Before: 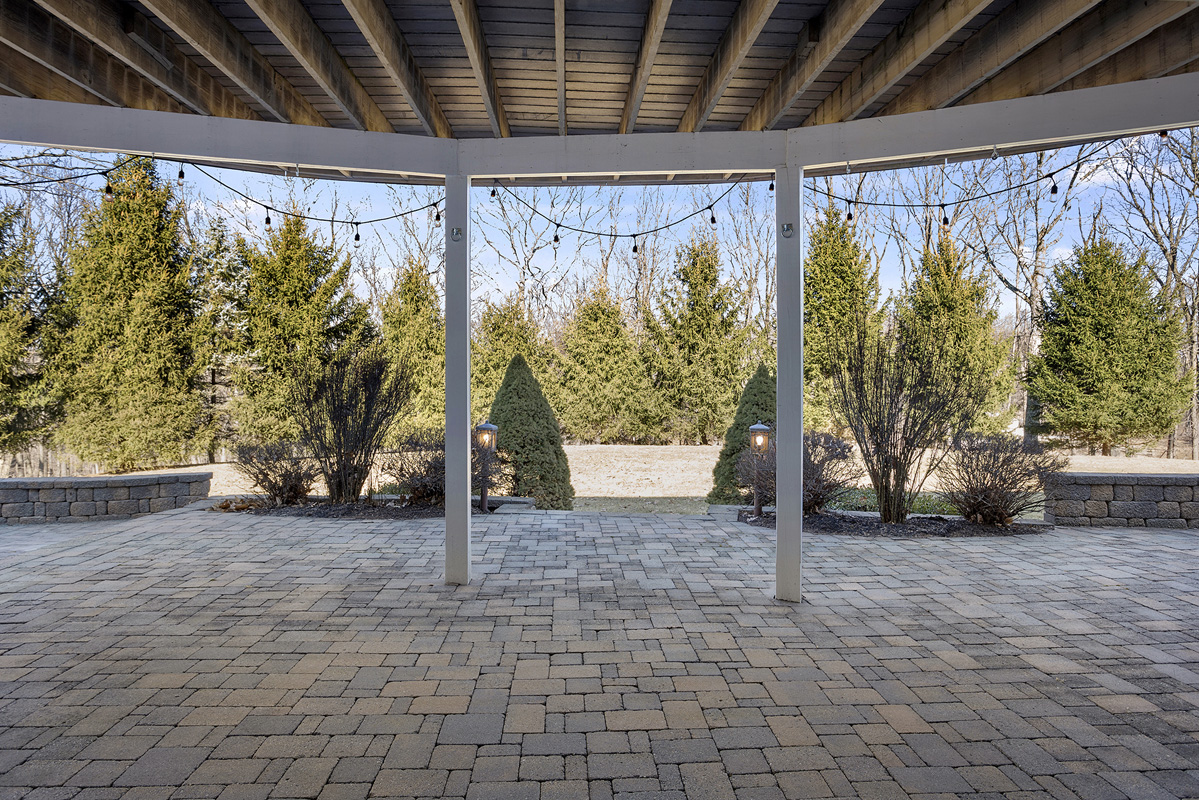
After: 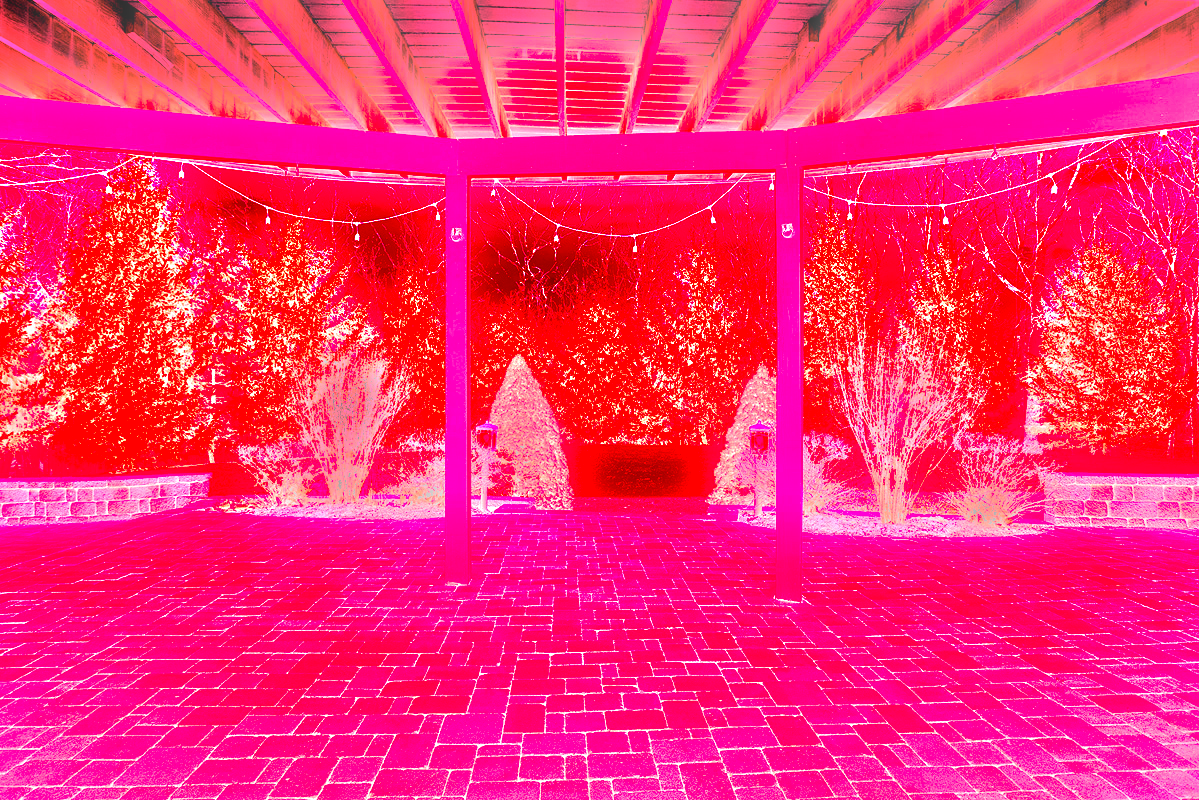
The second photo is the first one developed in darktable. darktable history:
white balance: red 4.26, blue 1.802
bloom: size 5%, threshold 95%, strength 15%
levels: levels [0, 0.476, 0.951]
